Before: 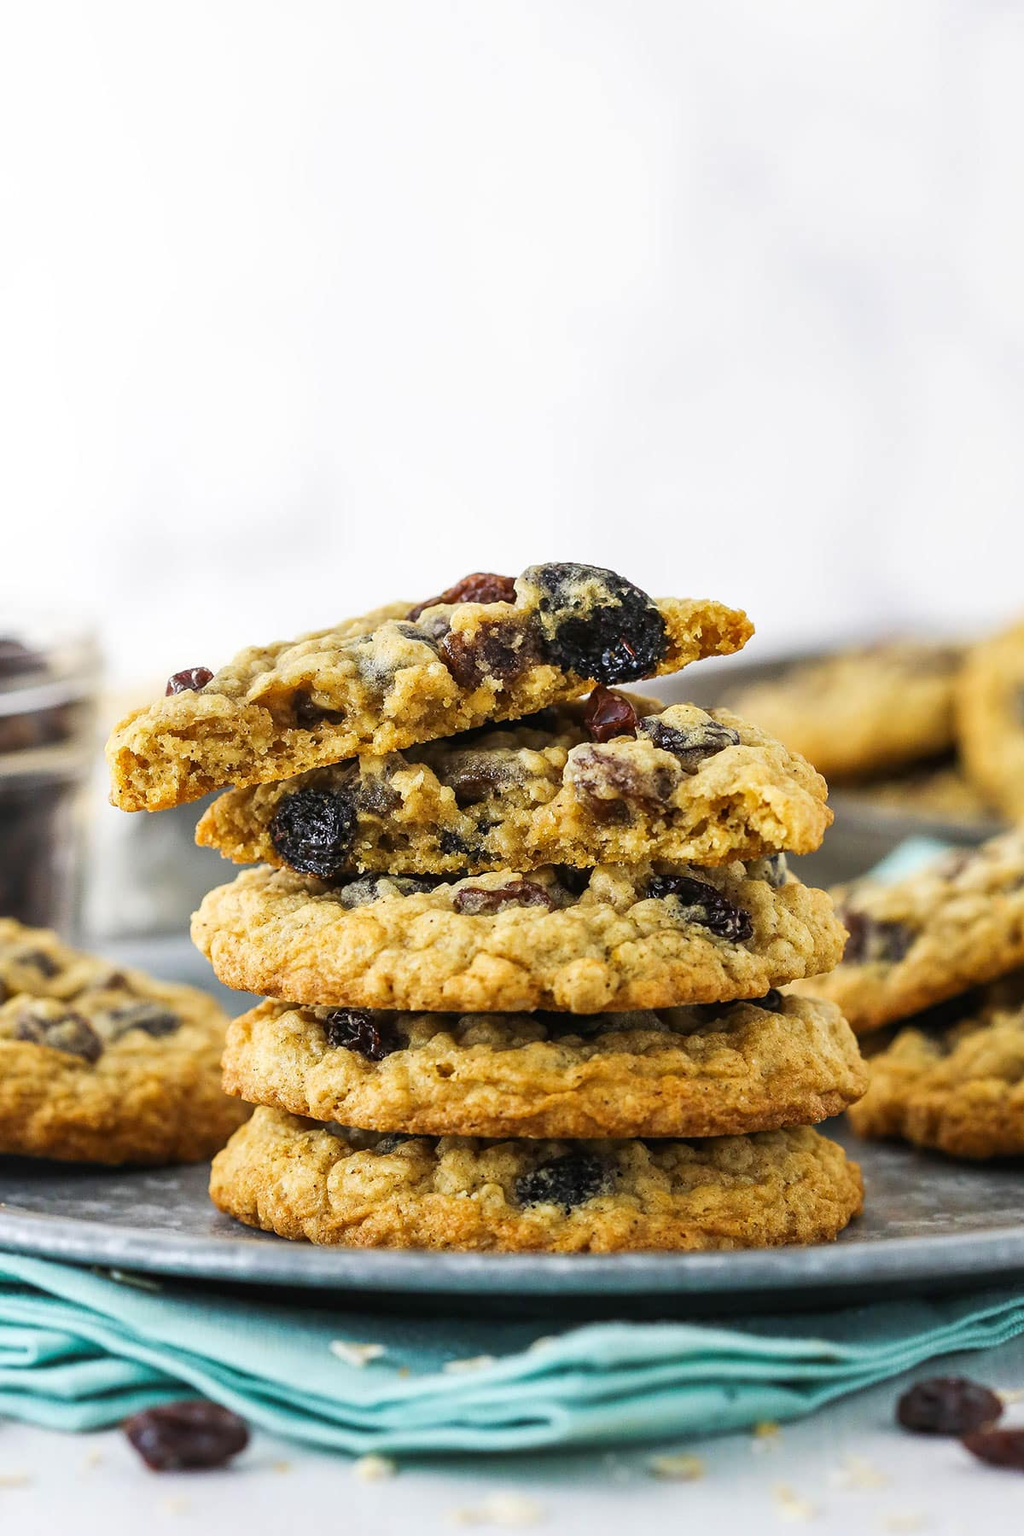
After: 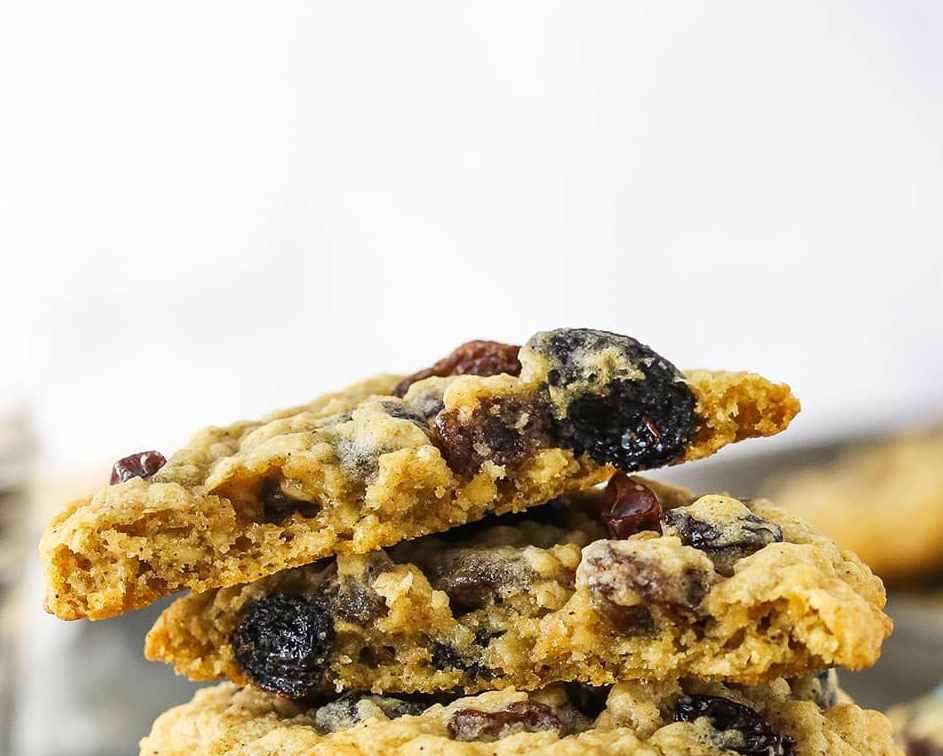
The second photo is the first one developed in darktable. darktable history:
crop: left 7.03%, top 18.427%, right 14.313%, bottom 39.533%
